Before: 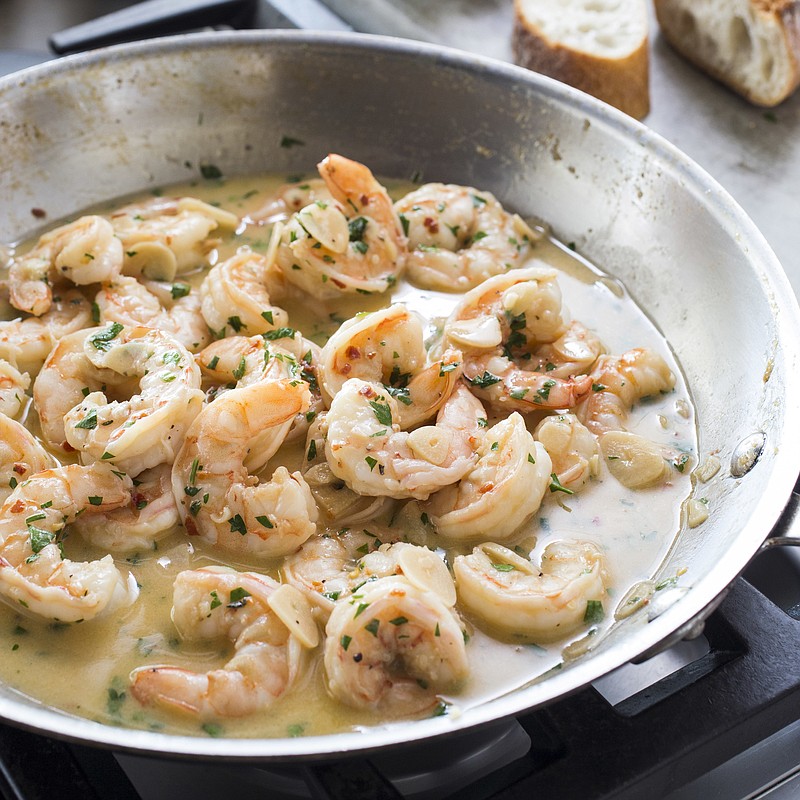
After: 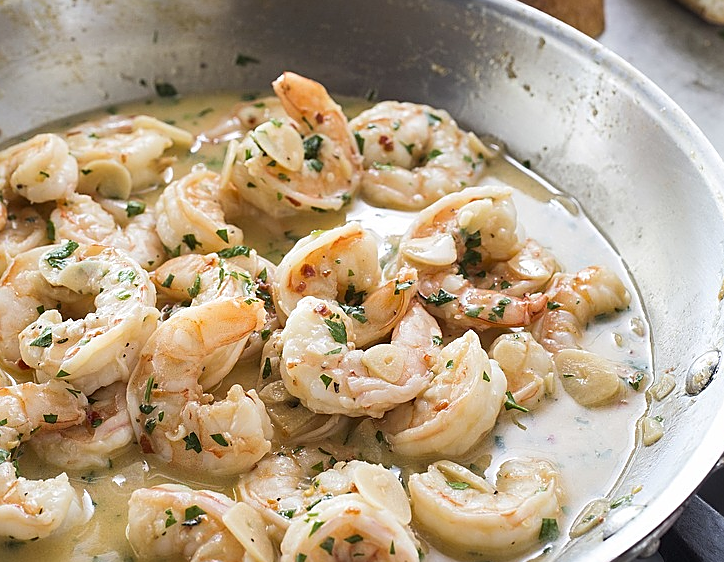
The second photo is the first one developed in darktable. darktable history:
sharpen: amount 0.493
crop: left 5.721%, top 10.364%, right 3.664%, bottom 19.357%
